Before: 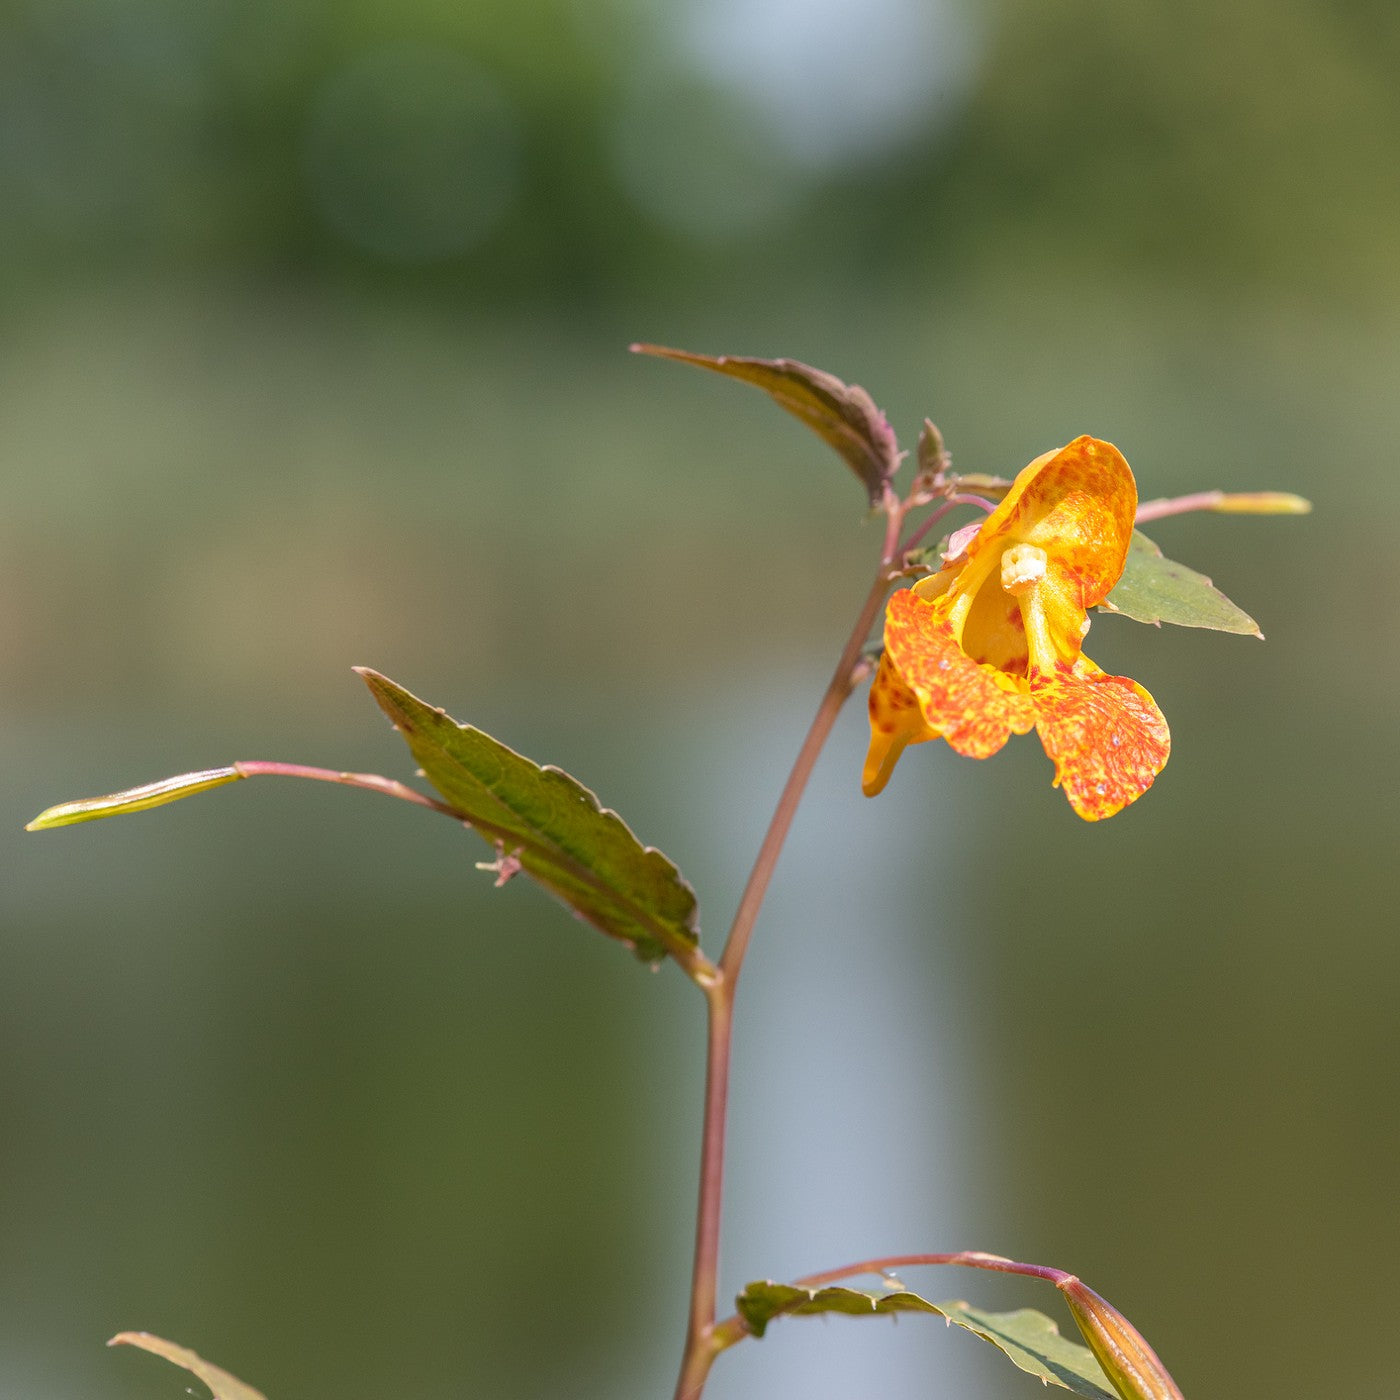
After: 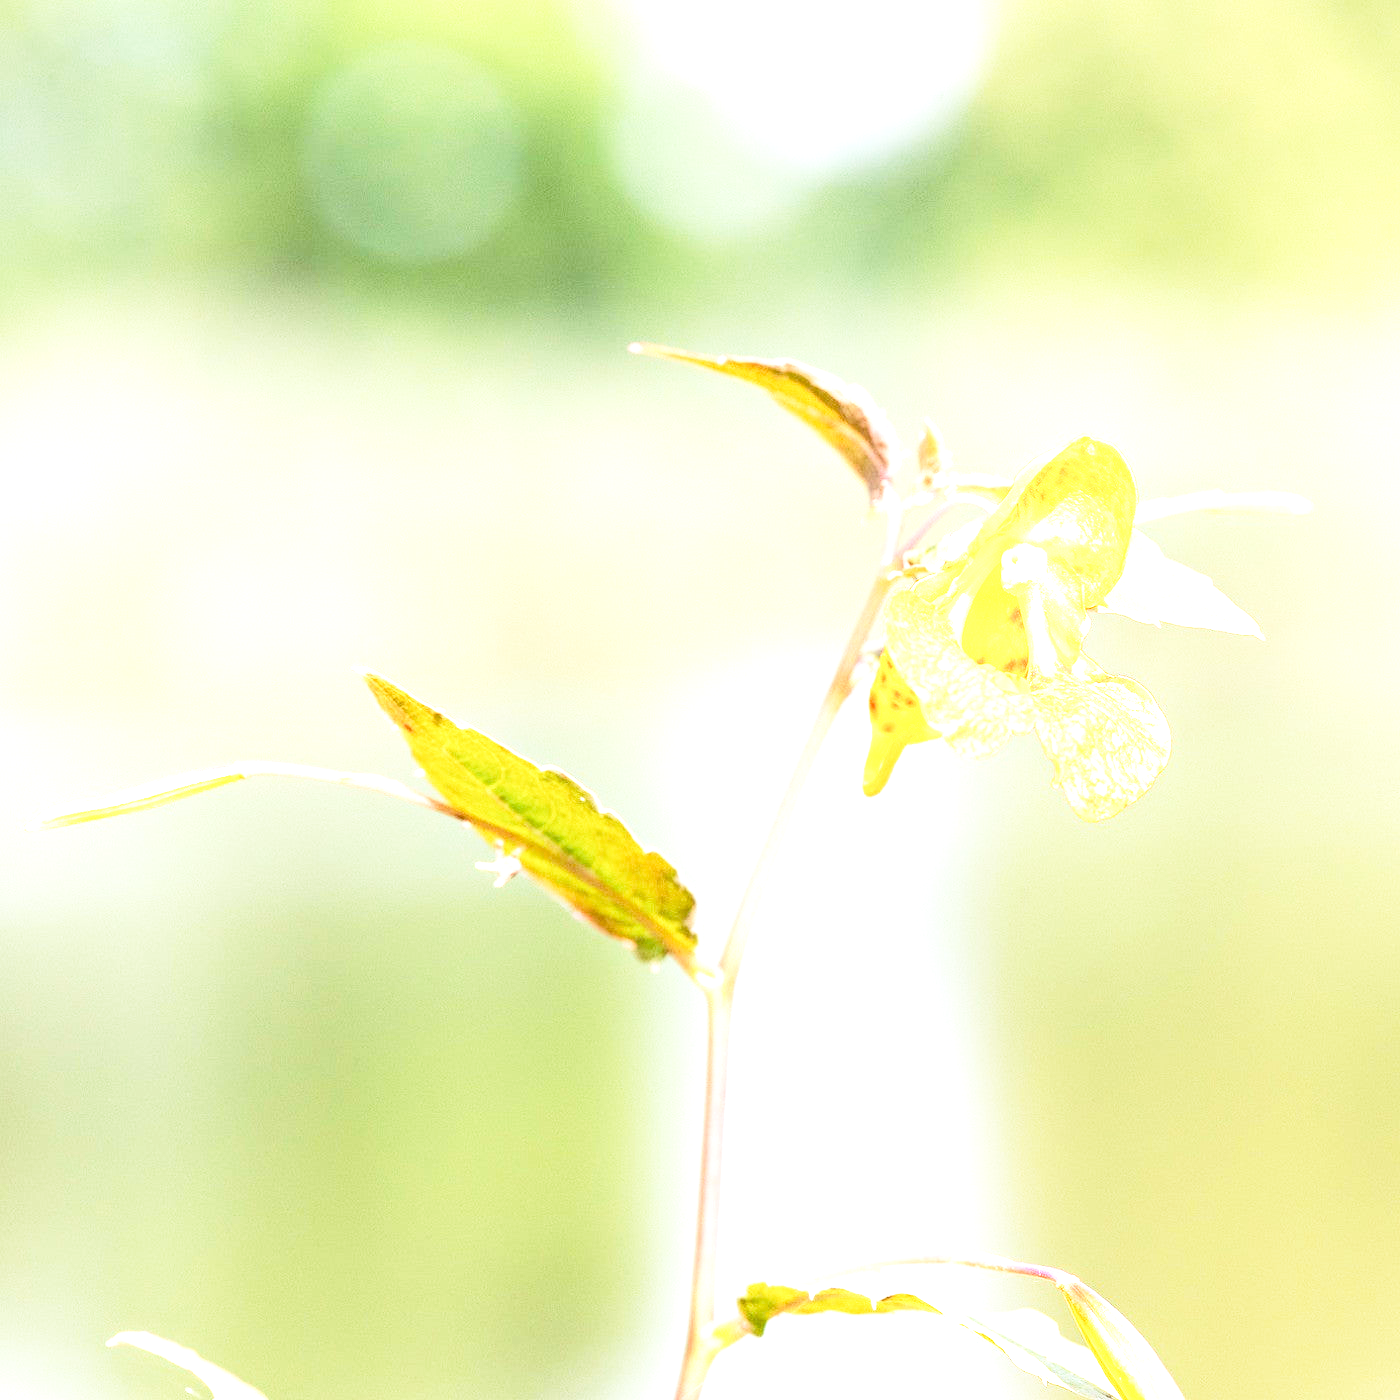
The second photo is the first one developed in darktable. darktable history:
shadows and highlights: shadows -12.5, white point adjustment 4, highlights 28.33
base curve: curves: ch0 [(0, 0) (0.012, 0.01) (0.073, 0.168) (0.31, 0.711) (0.645, 0.957) (1, 1)], preserve colors none
exposure: black level correction 0, exposure 1.6 EV, compensate exposure bias true, compensate highlight preservation false
